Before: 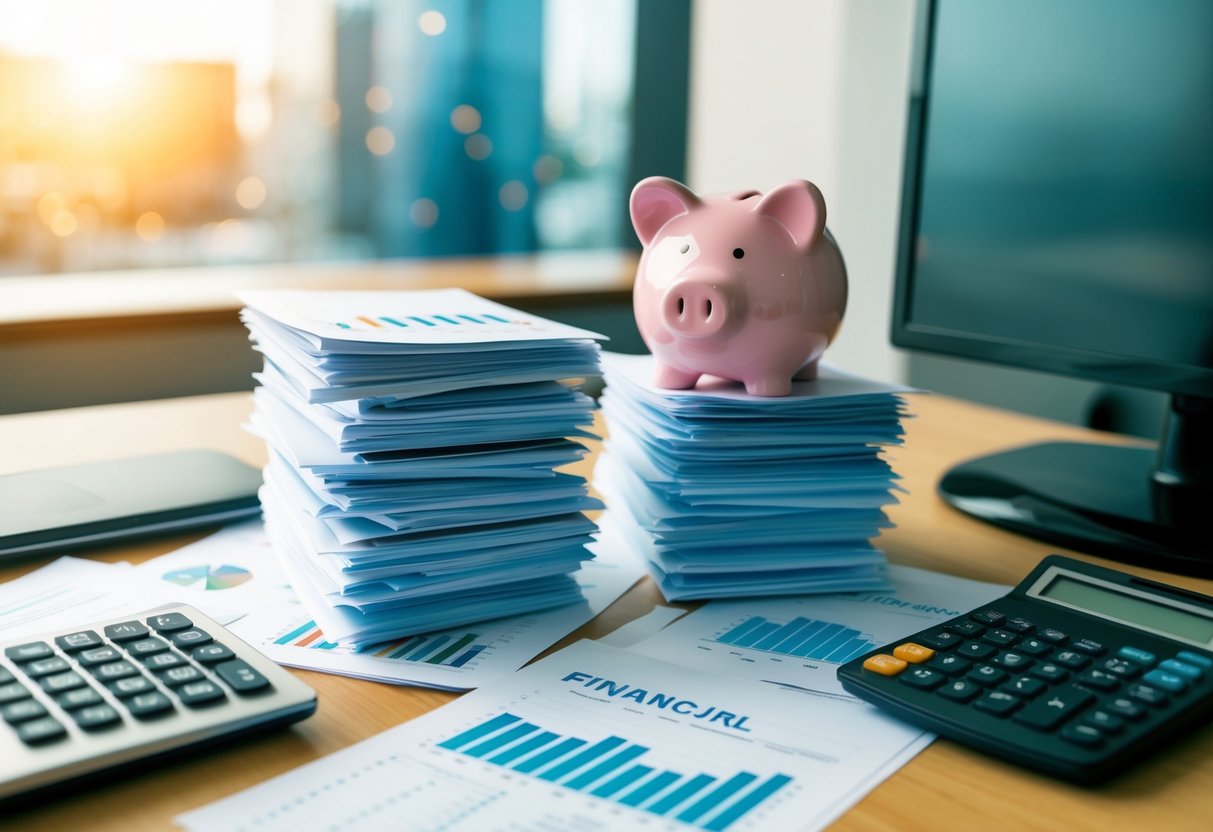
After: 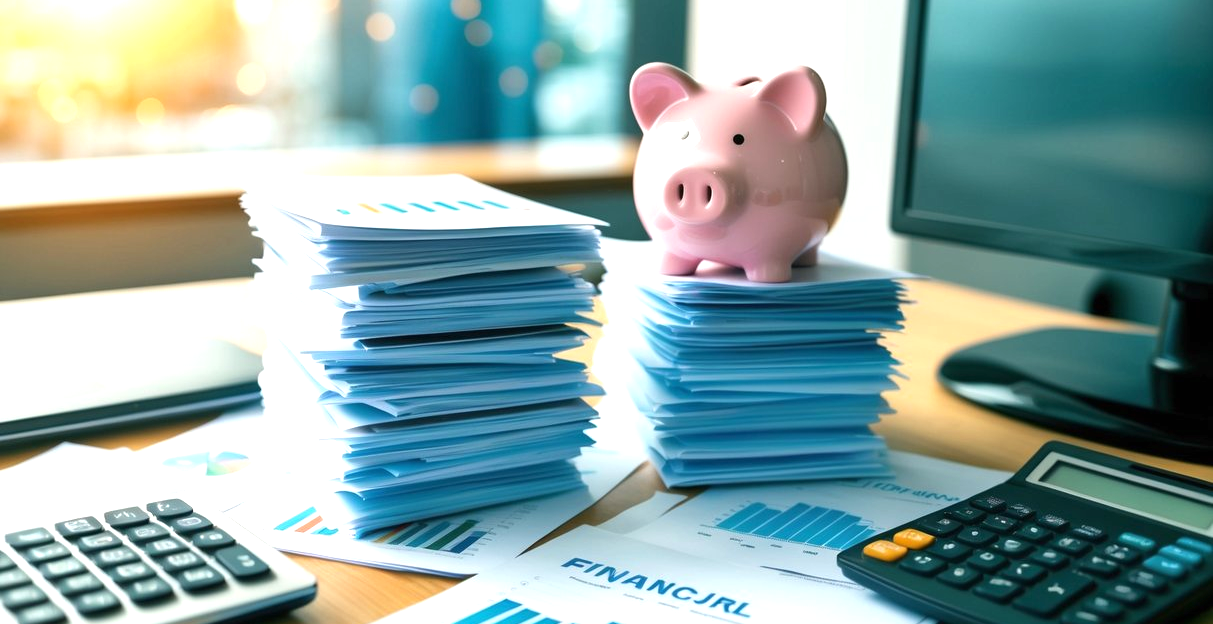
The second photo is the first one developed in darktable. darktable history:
exposure: black level correction 0, exposure 0.7 EV, compensate exposure bias true, compensate highlight preservation false
crop: top 13.819%, bottom 11.169%
